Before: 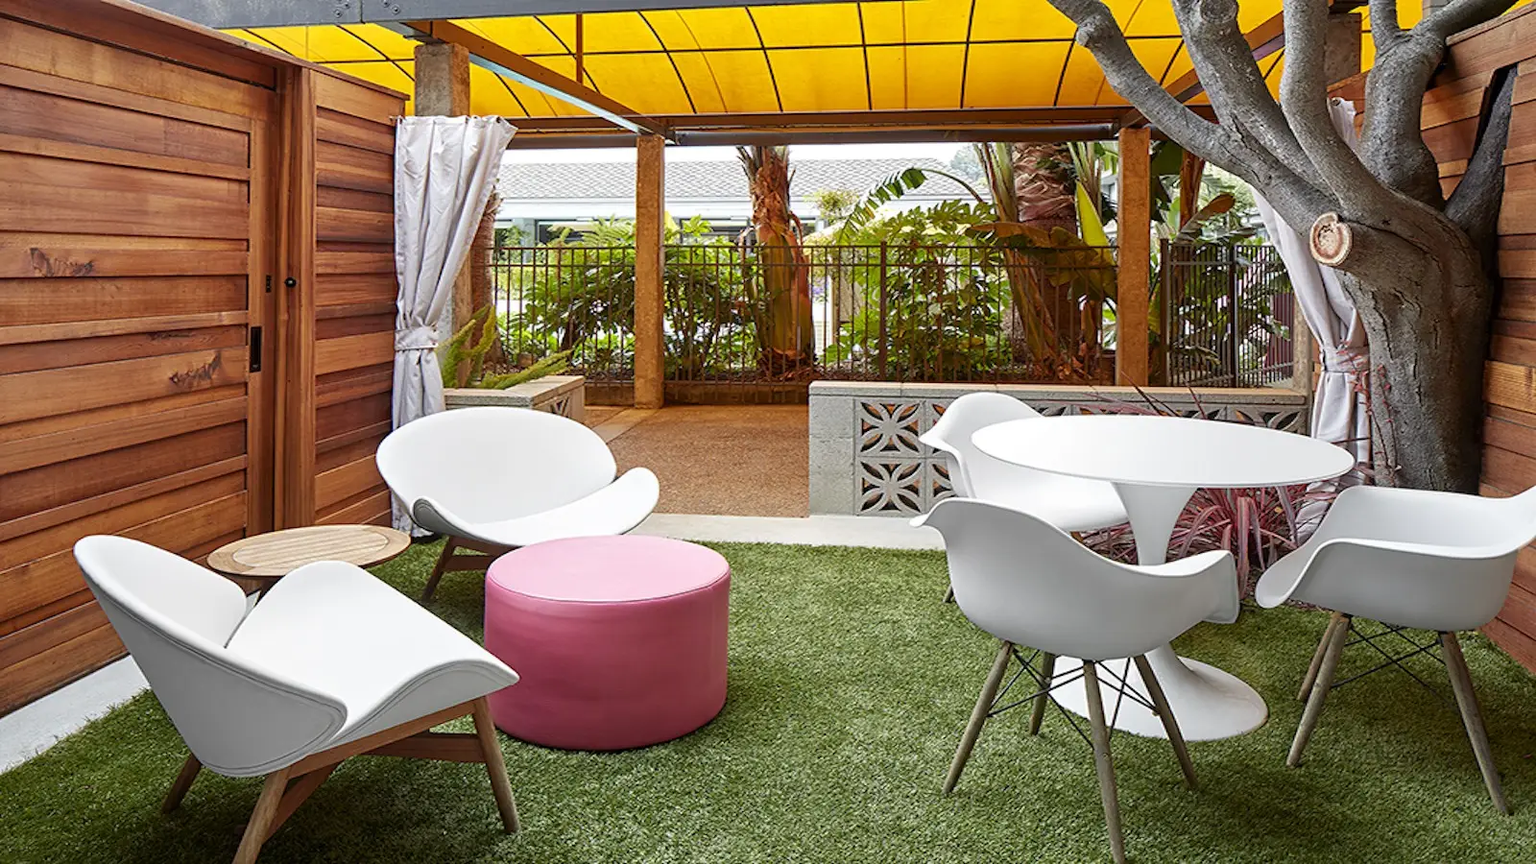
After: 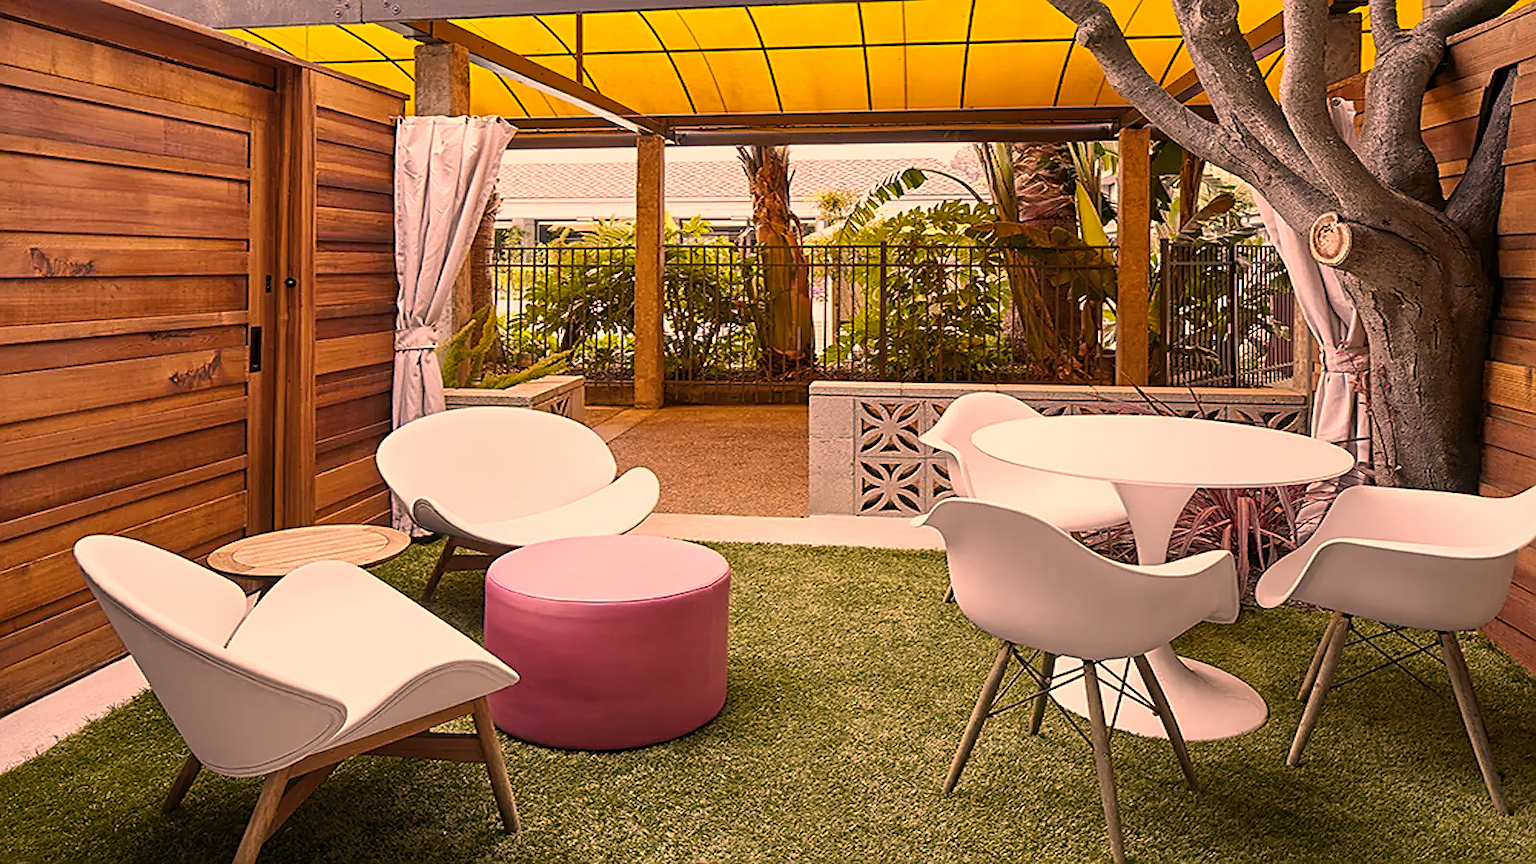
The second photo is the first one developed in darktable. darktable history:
color correction: highlights a* 40, highlights b* 40, saturation 0.69
color balance rgb: perceptual saturation grading › global saturation 20%, global vibrance 20%
sharpen: on, module defaults
